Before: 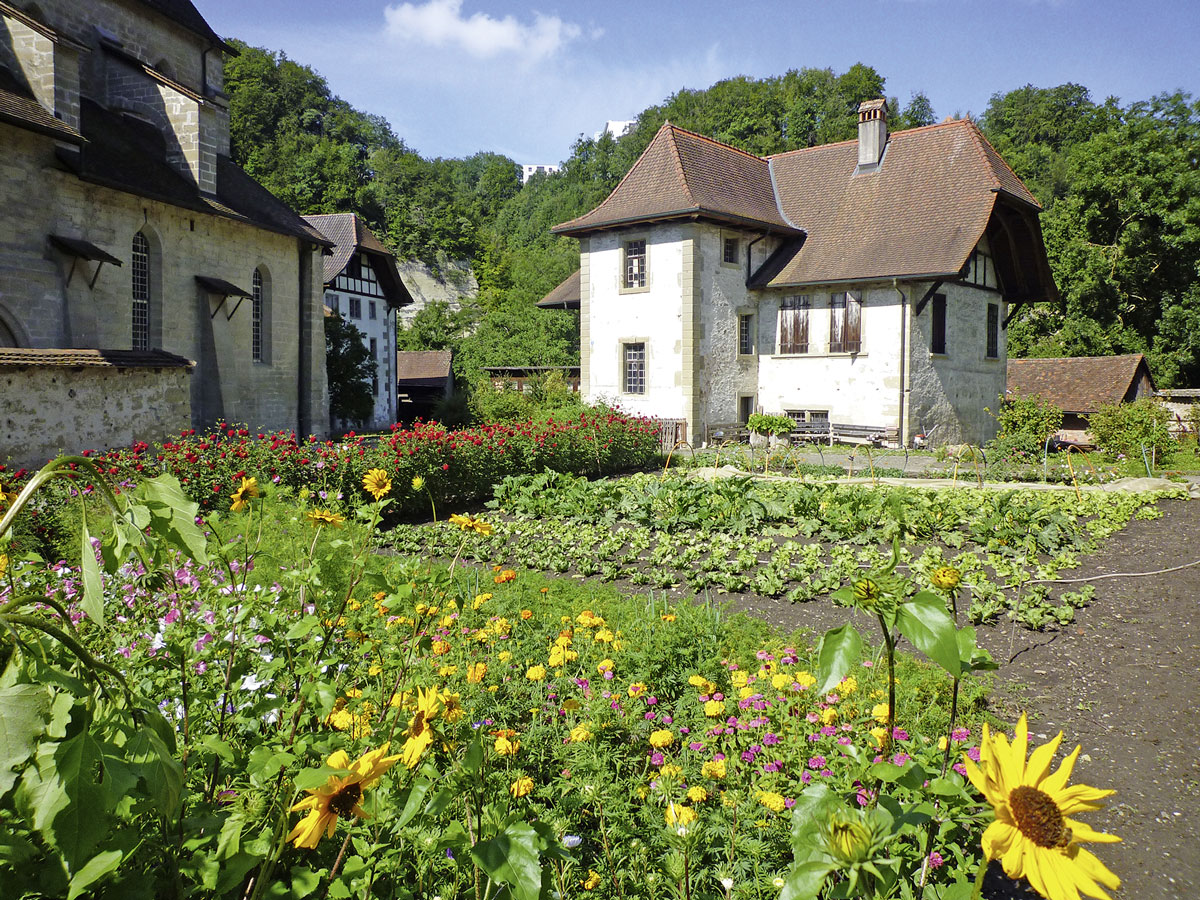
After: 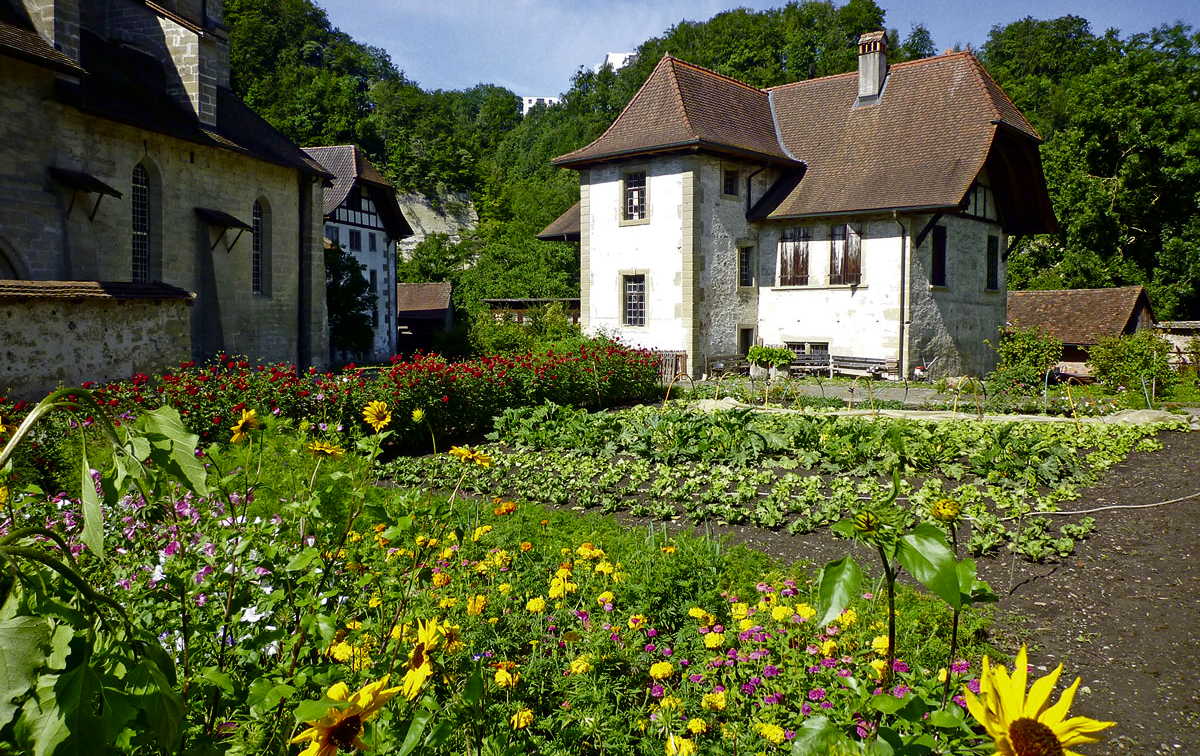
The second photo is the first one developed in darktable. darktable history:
crop: top 7.625%, bottom 8.027%
contrast brightness saturation: contrast 0.1, brightness -0.26, saturation 0.14
